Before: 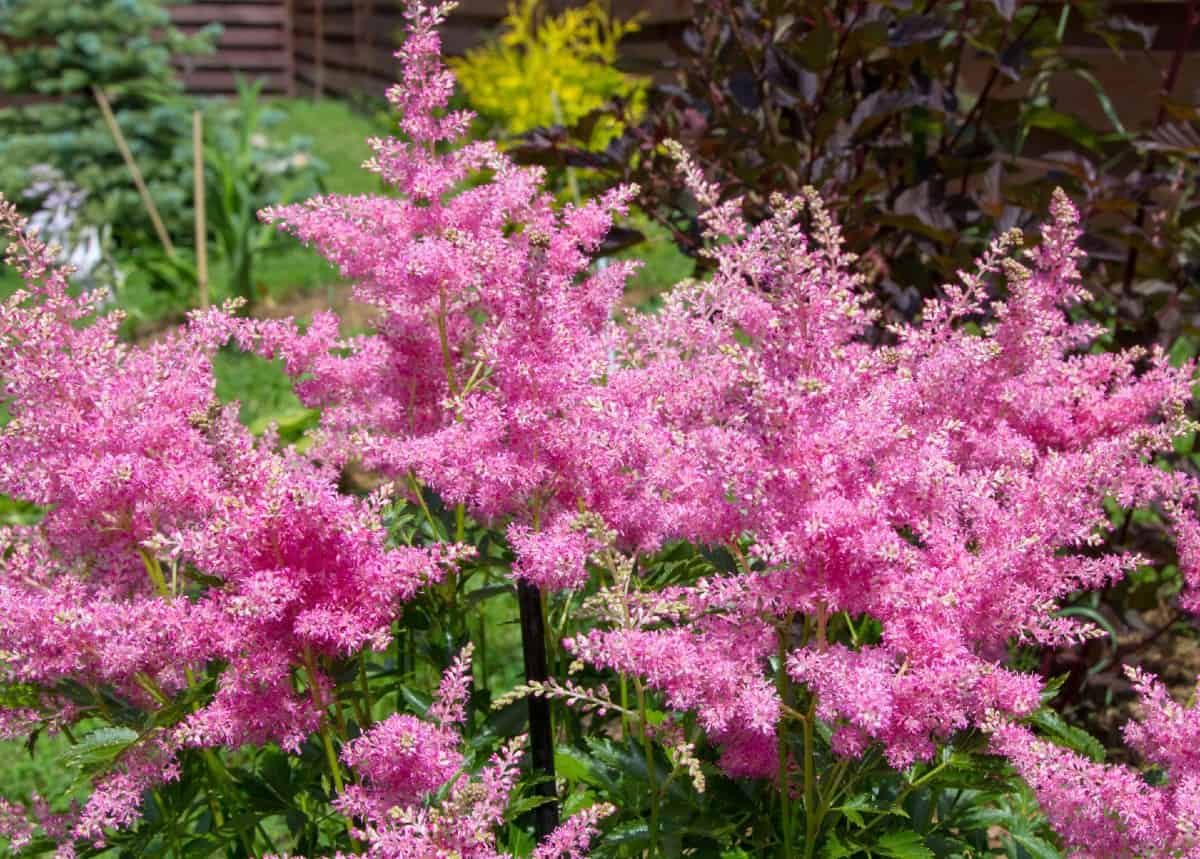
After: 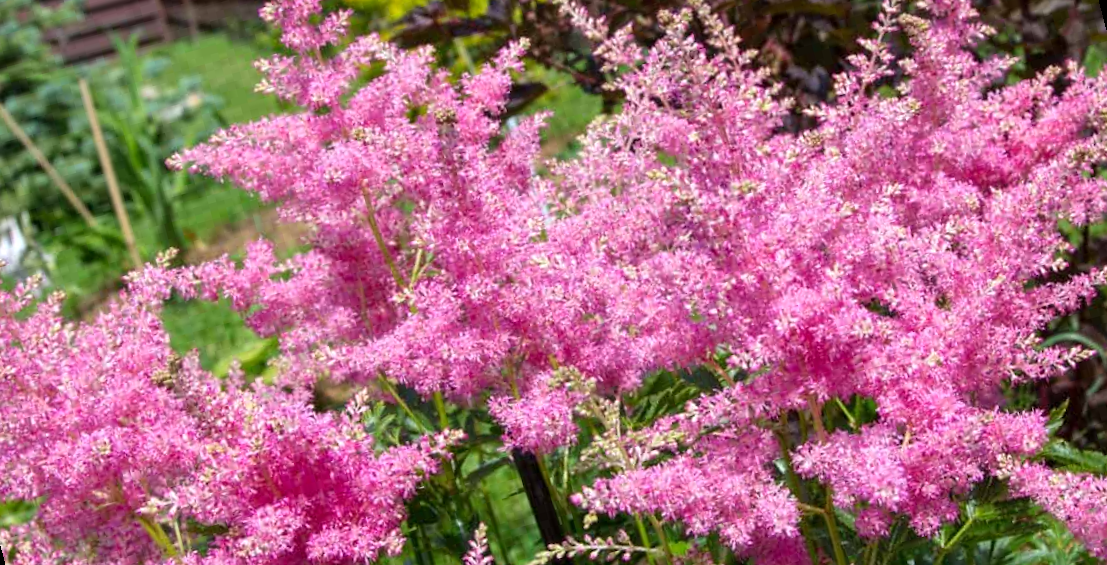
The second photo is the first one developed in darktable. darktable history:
levels: levels [0, 0.476, 0.951]
rotate and perspective: rotation -14.8°, crop left 0.1, crop right 0.903, crop top 0.25, crop bottom 0.748
